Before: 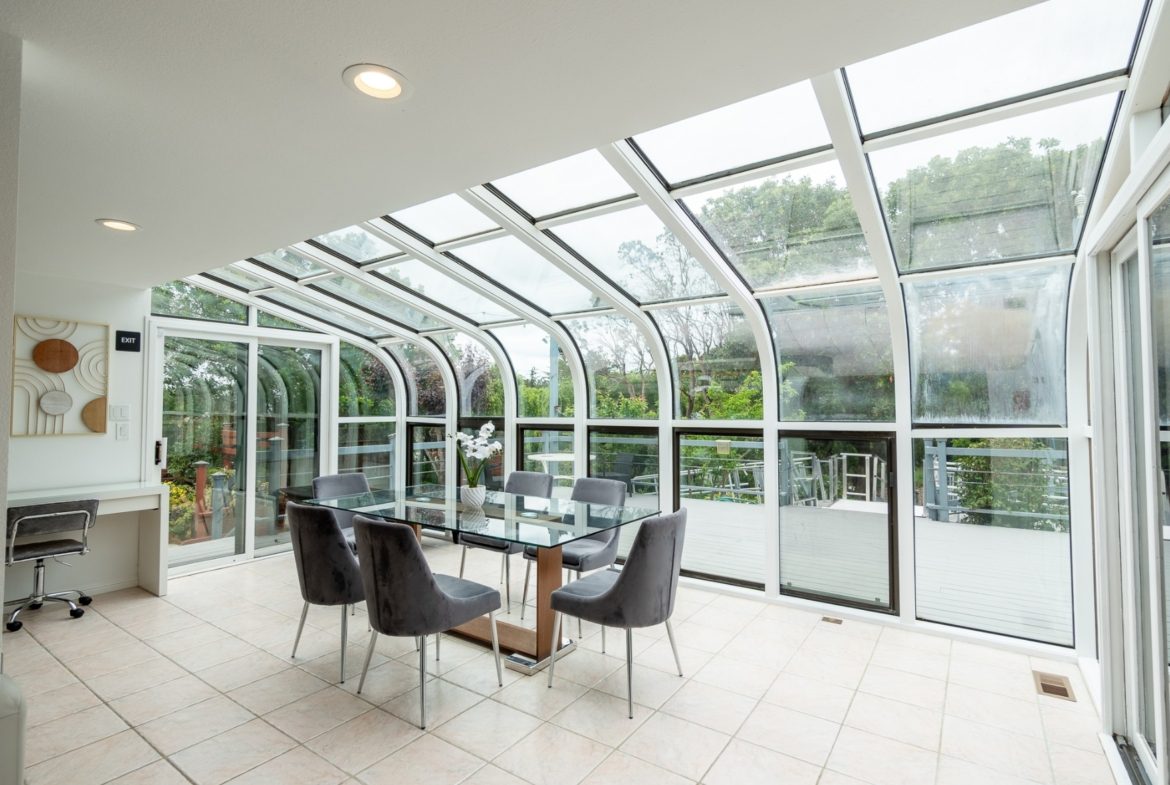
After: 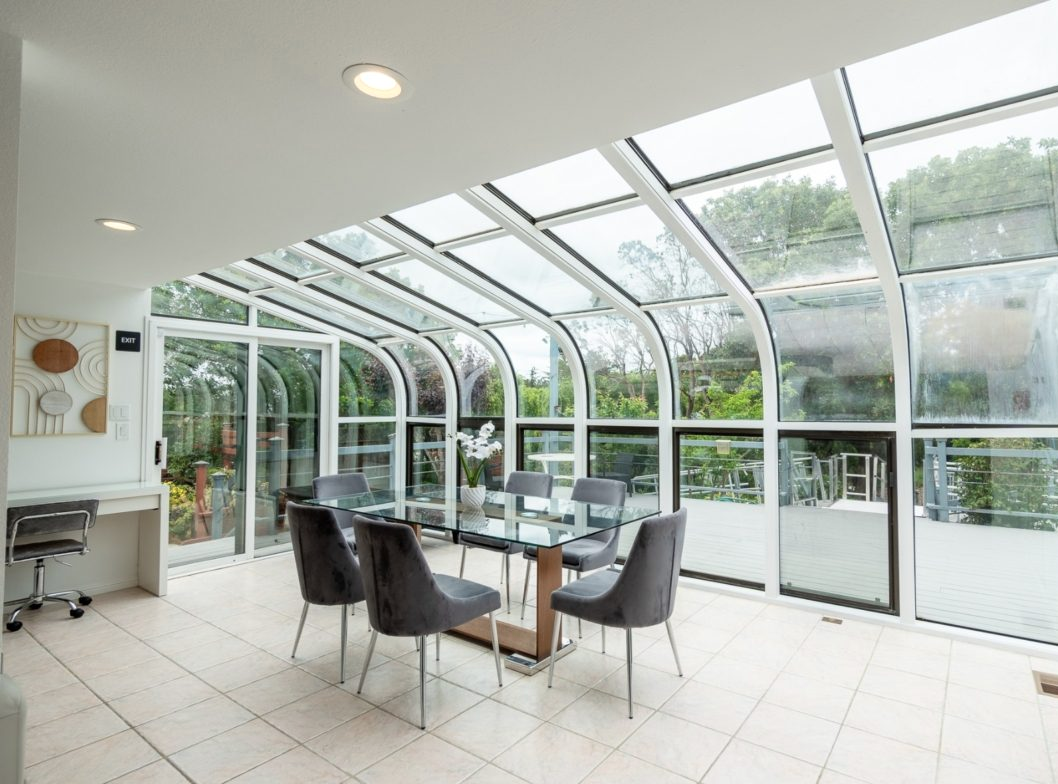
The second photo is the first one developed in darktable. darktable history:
color zones: curves: ch0 [(0, 0.558) (0.143, 0.559) (0.286, 0.529) (0.429, 0.505) (0.571, 0.5) (0.714, 0.5) (0.857, 0.5) (1, 0.558)]; ch1 [(0, 0.469) (0.01, 0.469) (0.12, 0.446) (0.248, 0.469) (0.5, 0.5) (0.748, 0.5) (0.99, 0.469) (1, 0.469)]
crop: right 9.509%, bottom 0.031%
